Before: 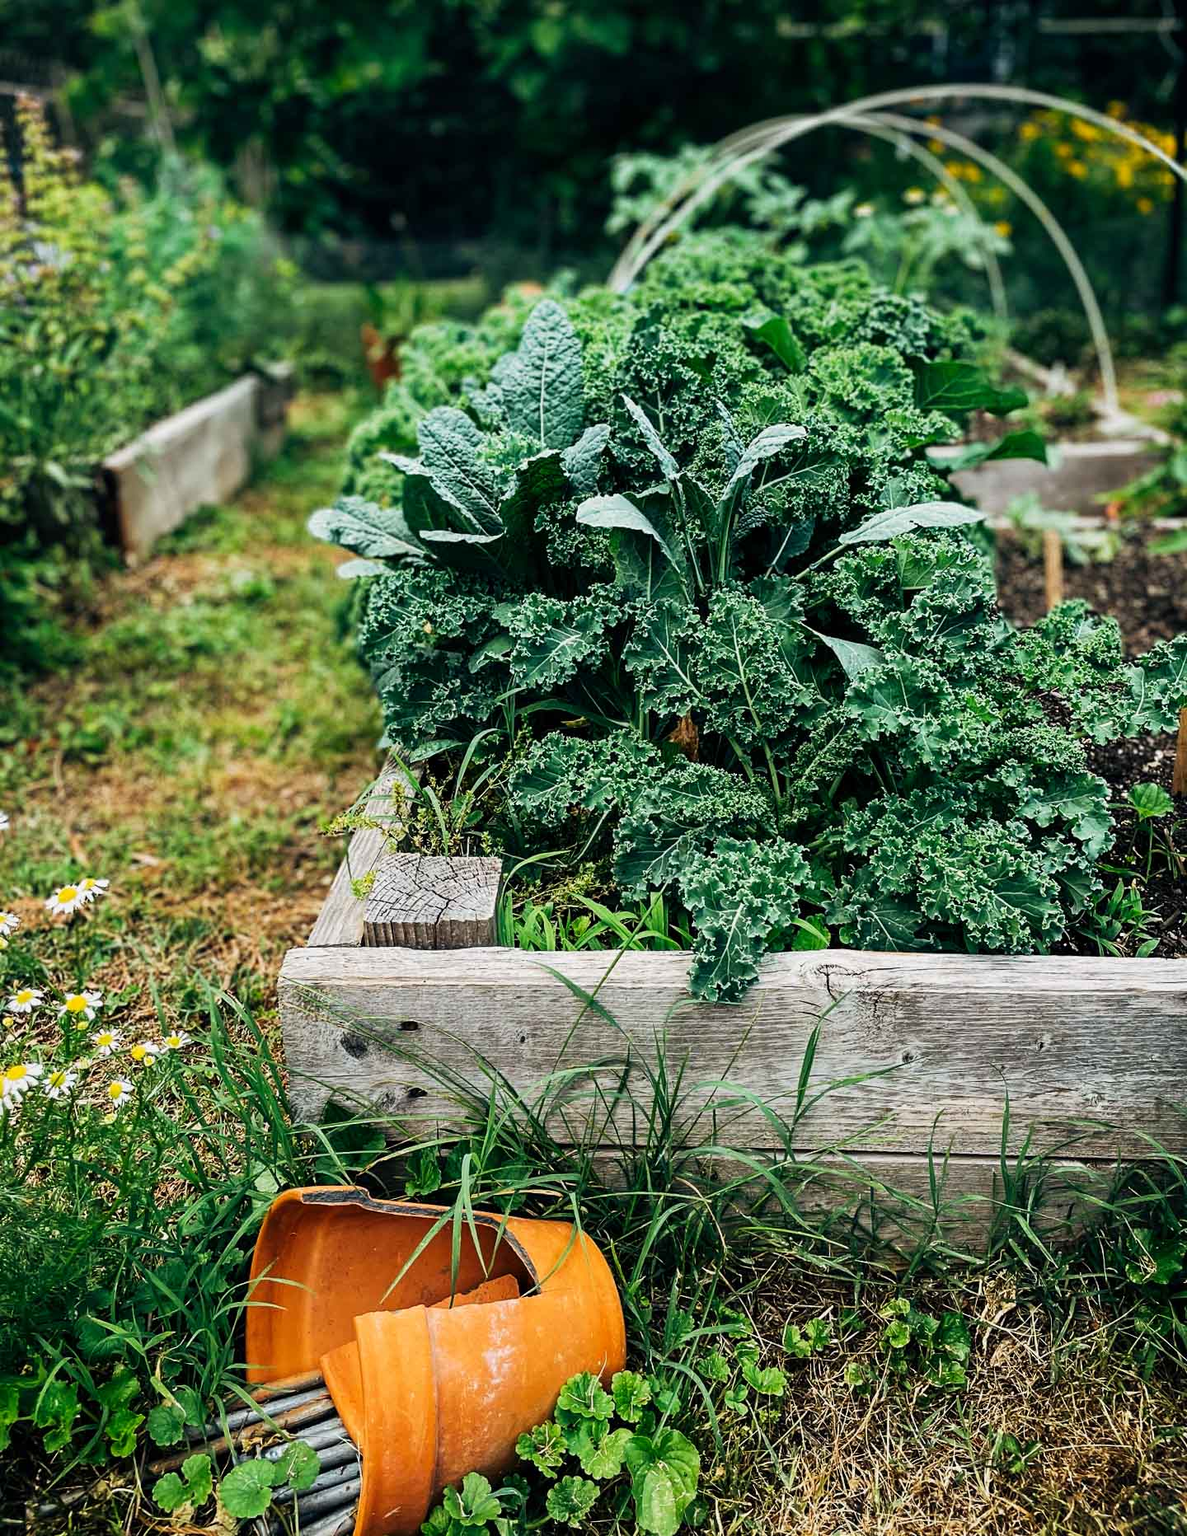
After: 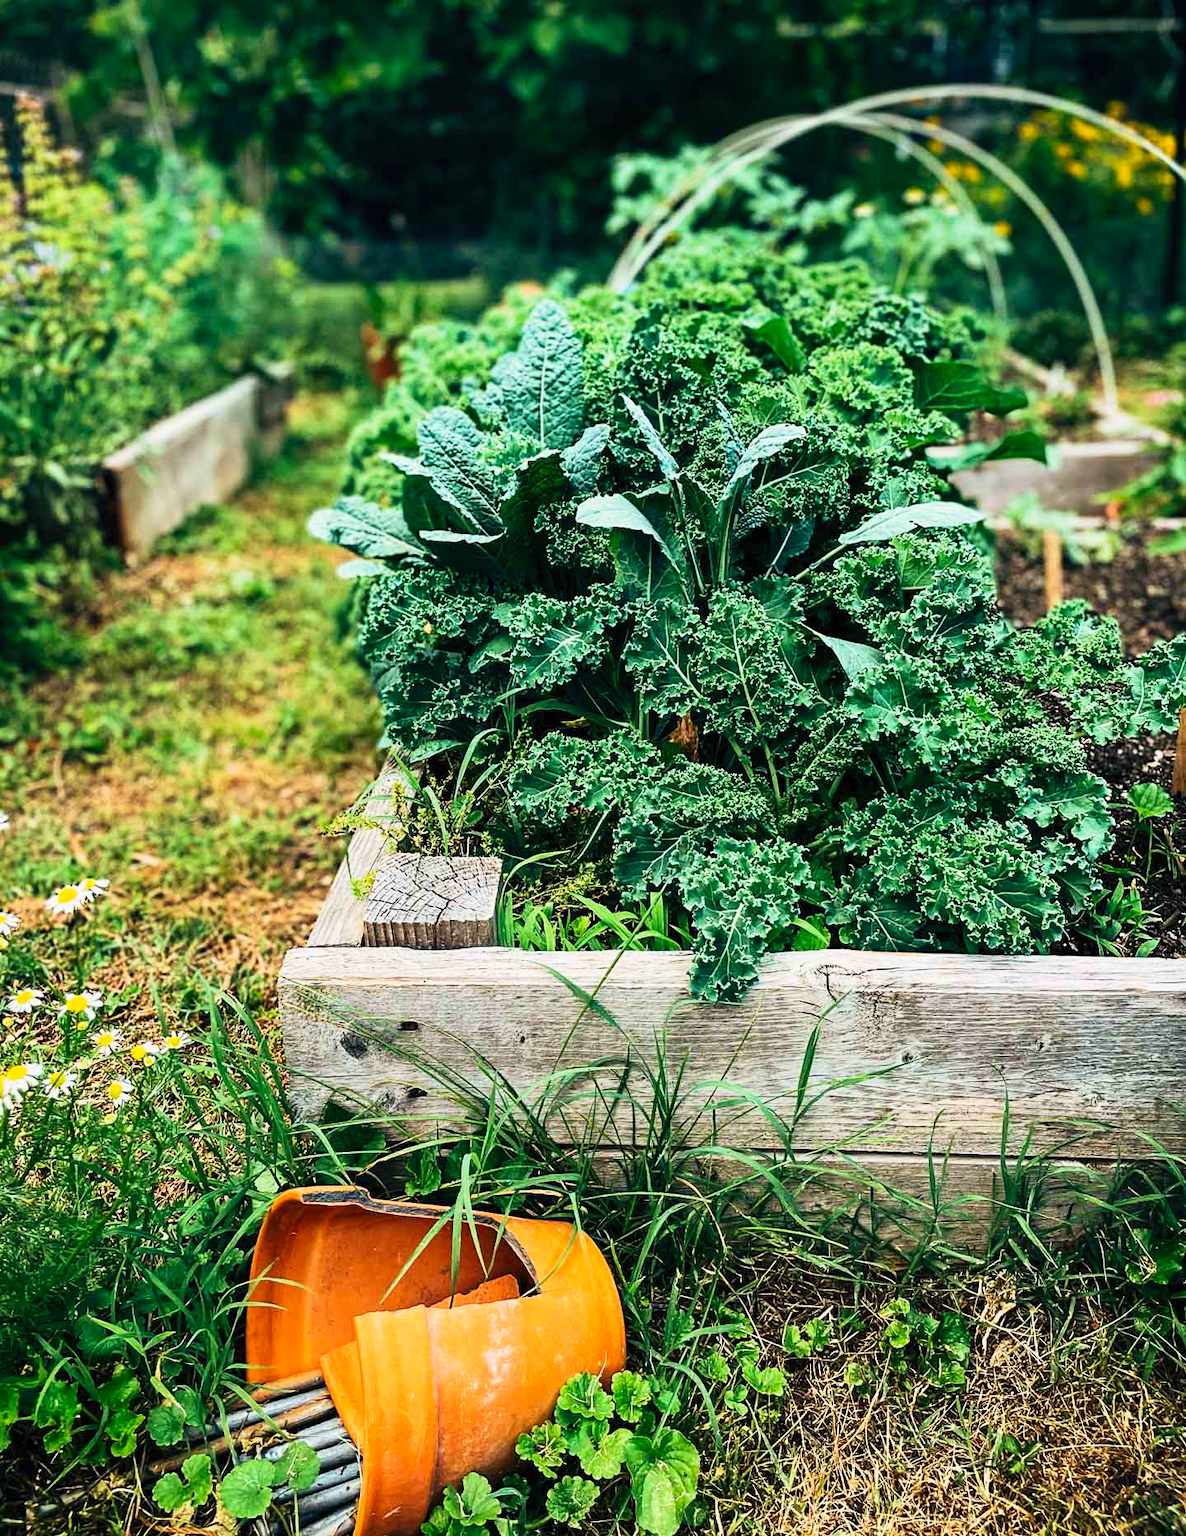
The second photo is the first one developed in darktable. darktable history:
velvia: on, module defaults
contrast brightness saturation: contrast 0.203, brightness 0.161, saturation 0.216
